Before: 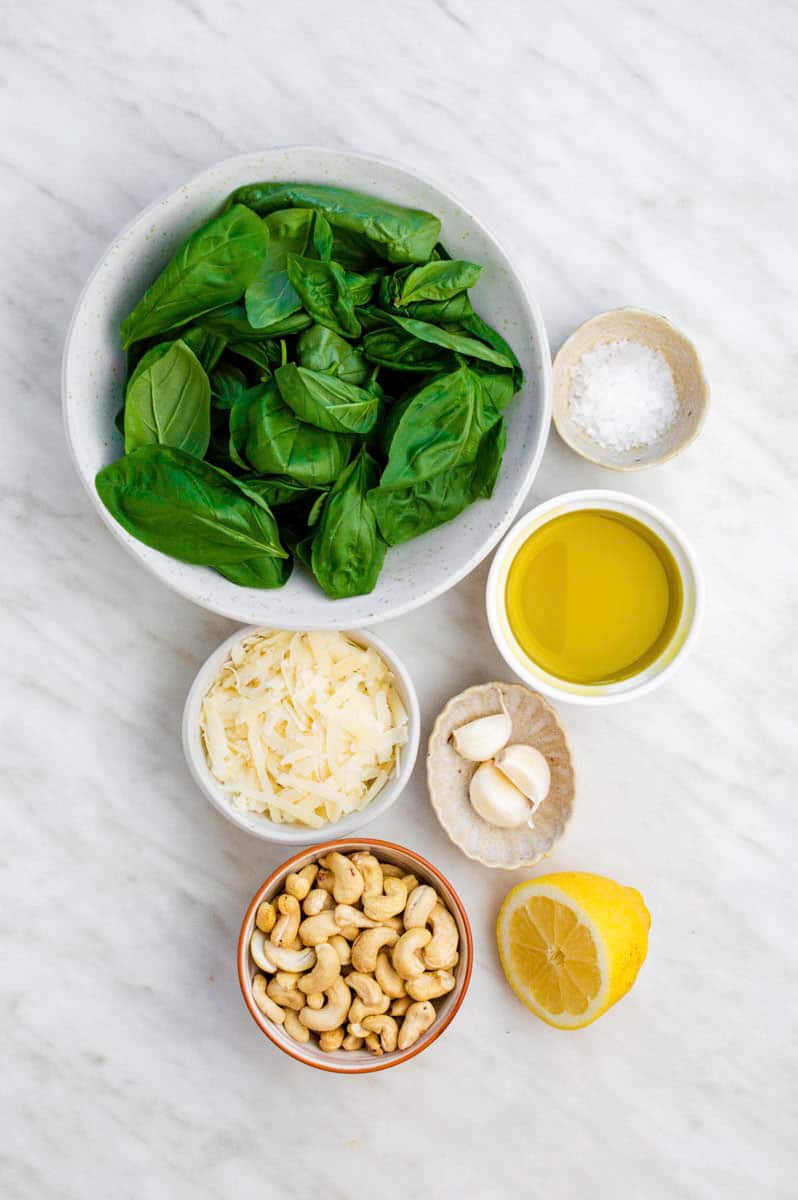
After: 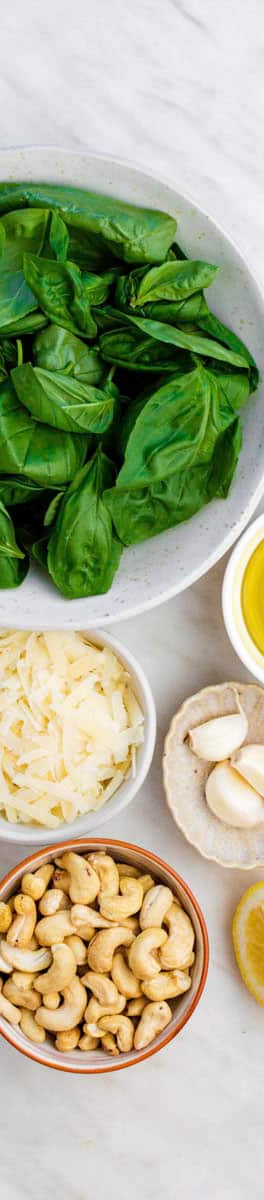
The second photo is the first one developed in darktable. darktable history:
crop: left 33.16%, right 33.684%
